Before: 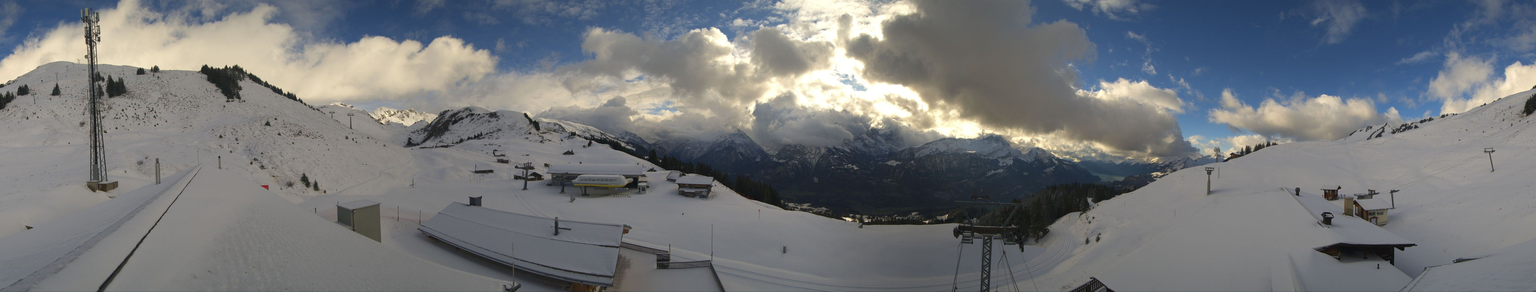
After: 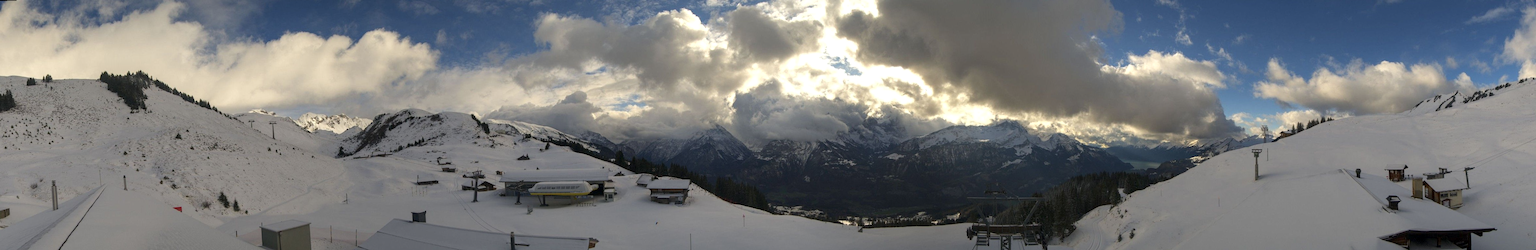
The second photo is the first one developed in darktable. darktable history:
local contrast: on, module defaults
crop: left 5.596%, top 10.314%, right 3.534%, bottom 19.395%
rotate and perspective: rotation -2°, crop left 0.022, crop right 0.978, crop top 0.049, crop bottom 0.951
contrast brightness saturation: saturation -0.05
